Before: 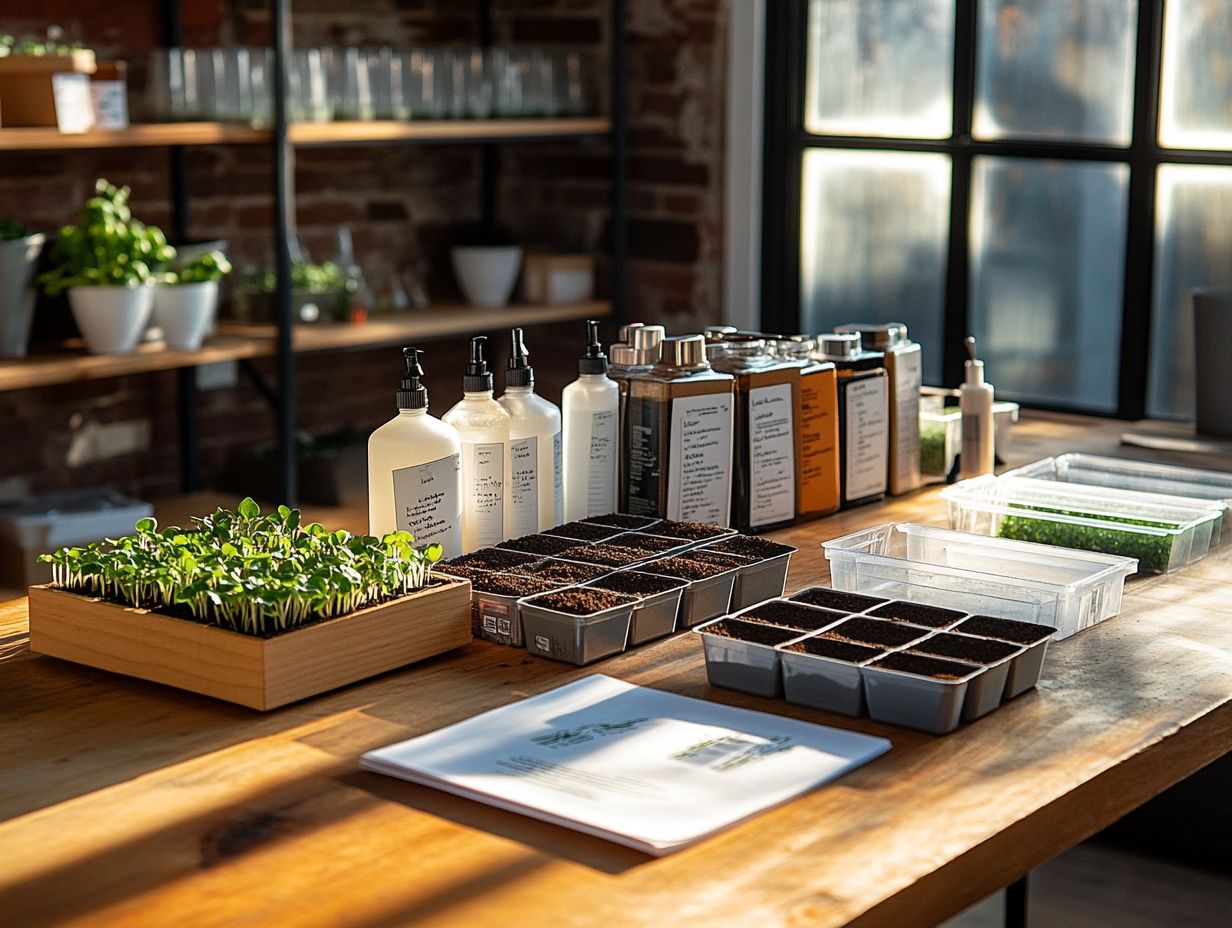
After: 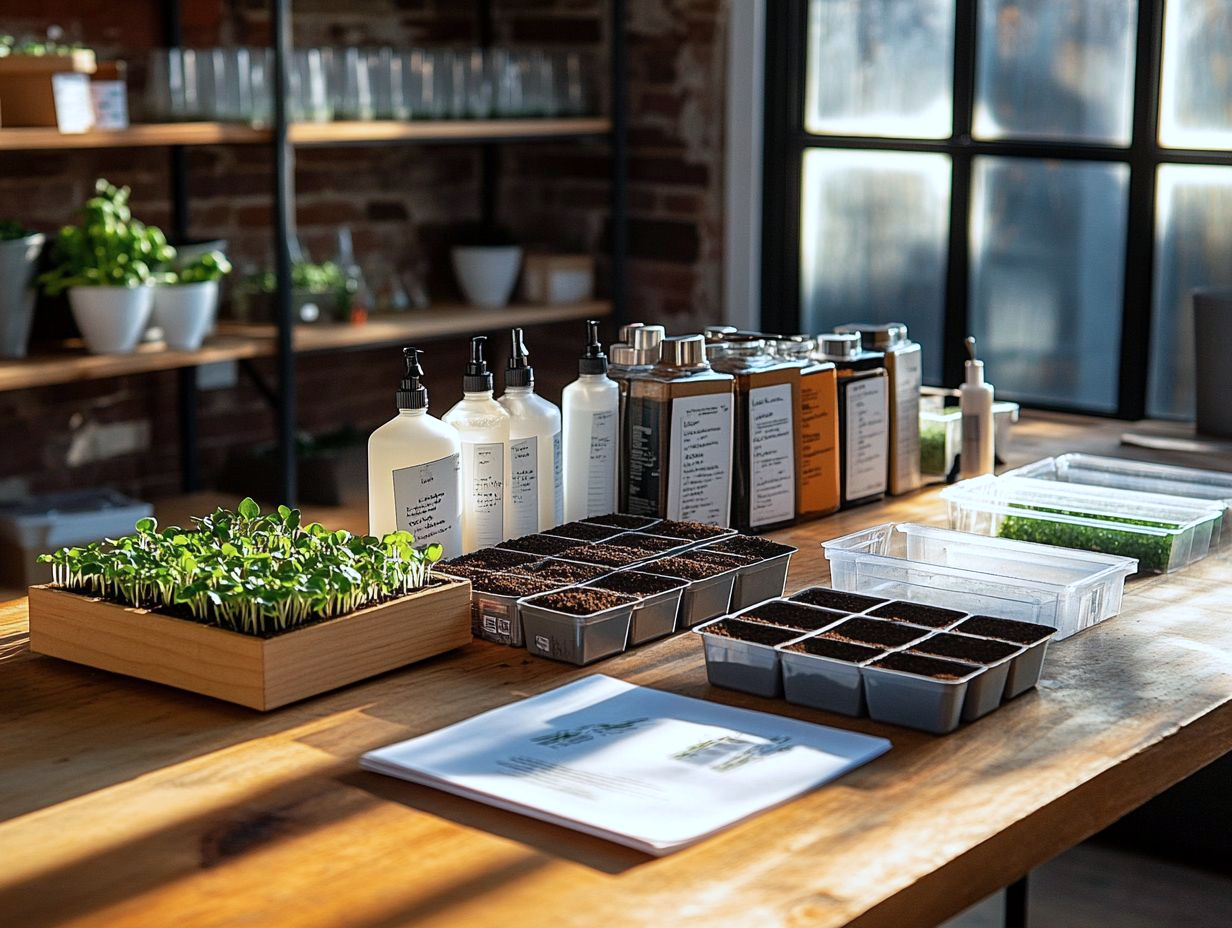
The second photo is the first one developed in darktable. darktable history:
color calibration: x 0.366, y 0.379, temperature 4399.36 K
